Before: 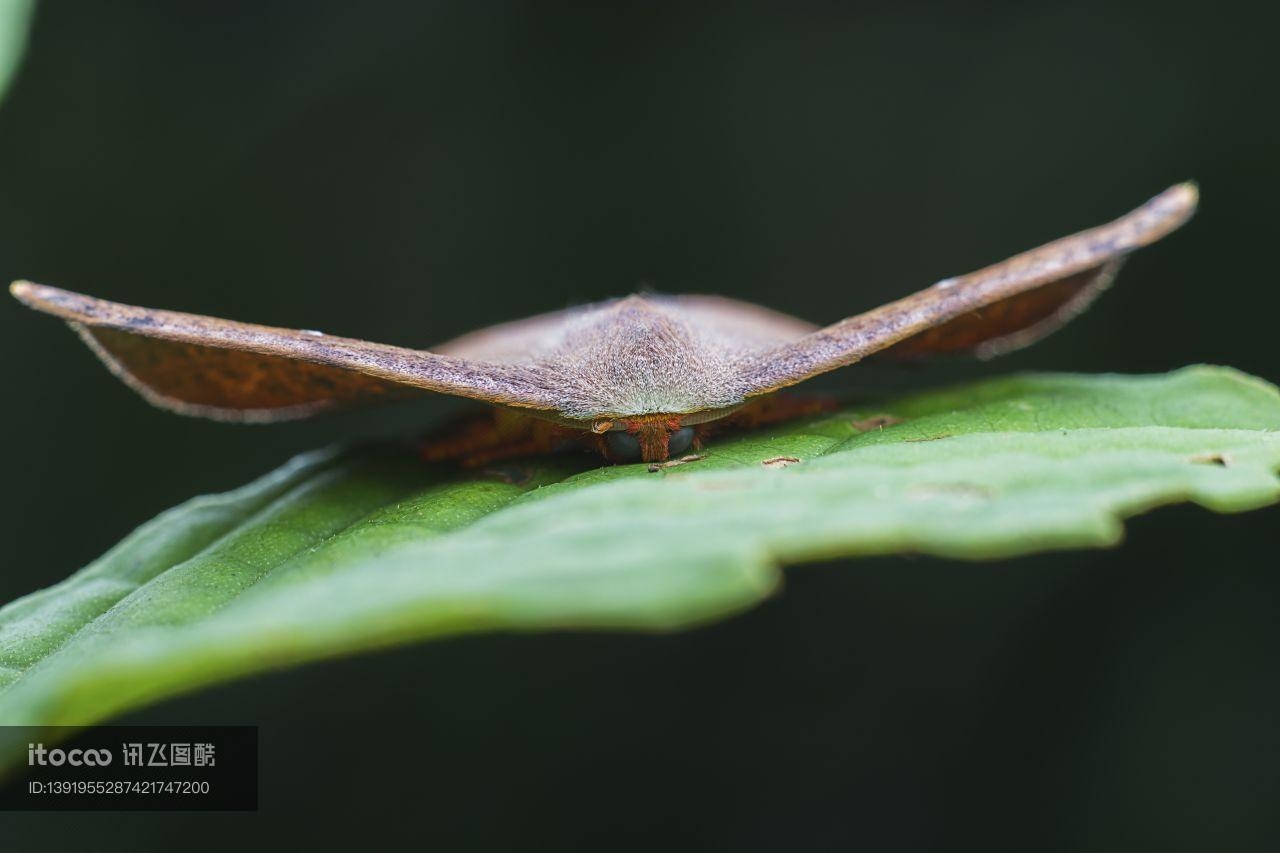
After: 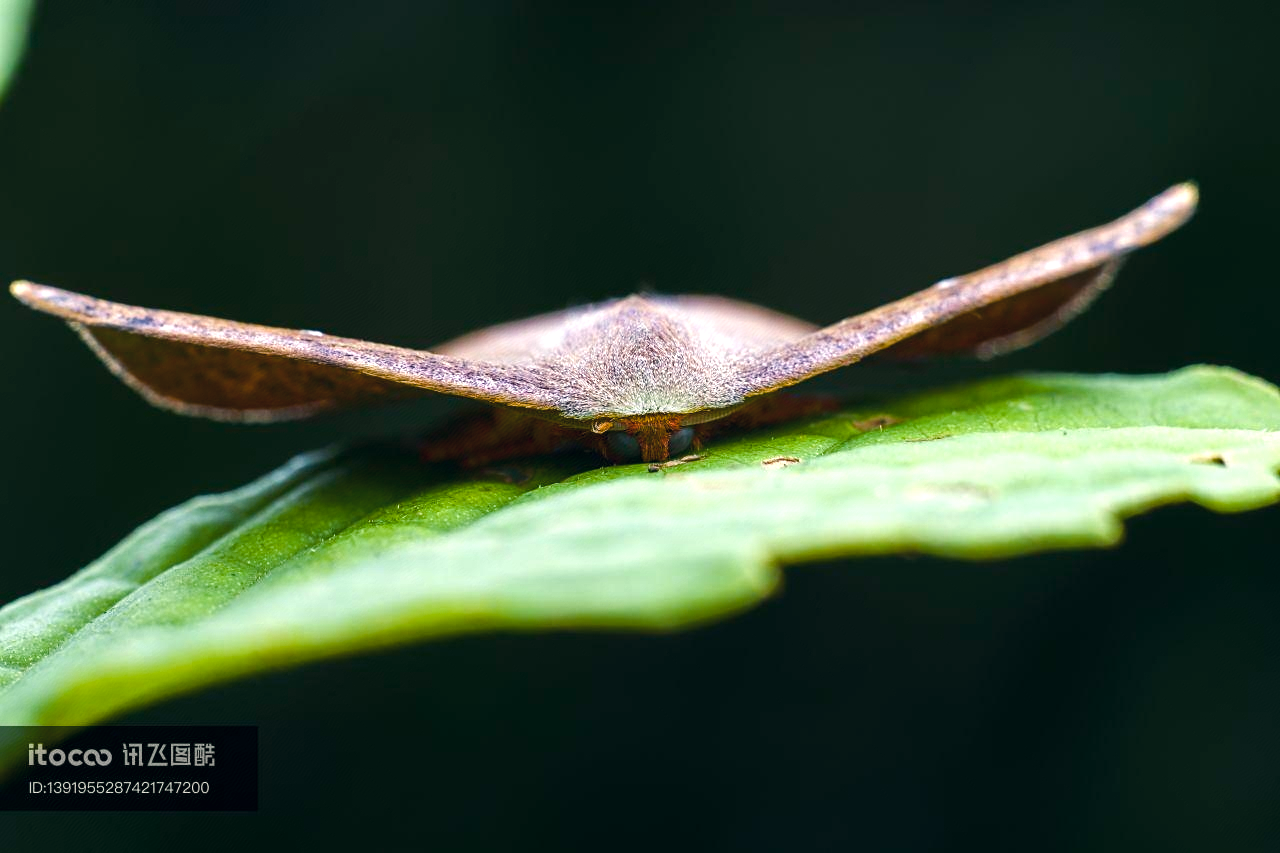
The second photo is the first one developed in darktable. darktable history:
color correction: highlights a* 2.75, highlights b* 5, shadows a* -2.04, shadows b* -4.84, saturation 0.8
color balance rgb: global offset › luminance -0.37%, perceptual saturation grading › highlights -17.77%, perceptual saturation grading › mid-tones 33.1%, perceptual saturation grading › shadows 50.52%, perceptual brilliance grading › highlights 20%, perceptual brilliance grading › mid-tones 20%, perceptual brilliance grading › shadows -20%, global vibrance 50%
